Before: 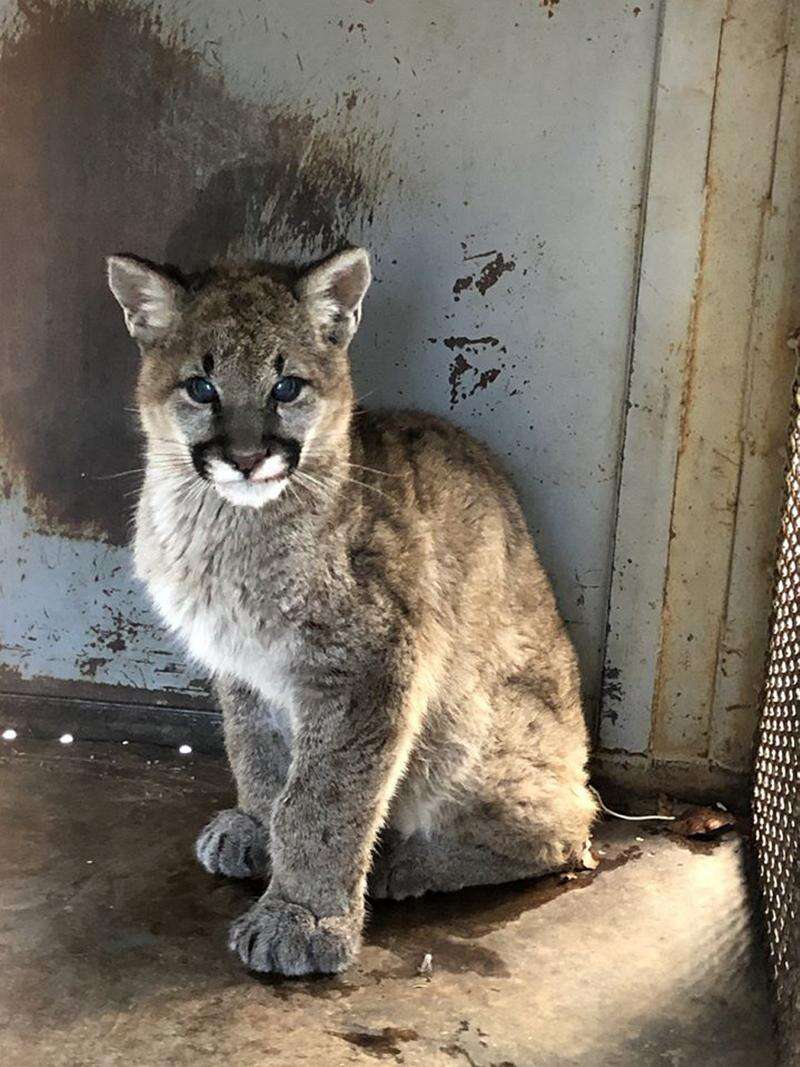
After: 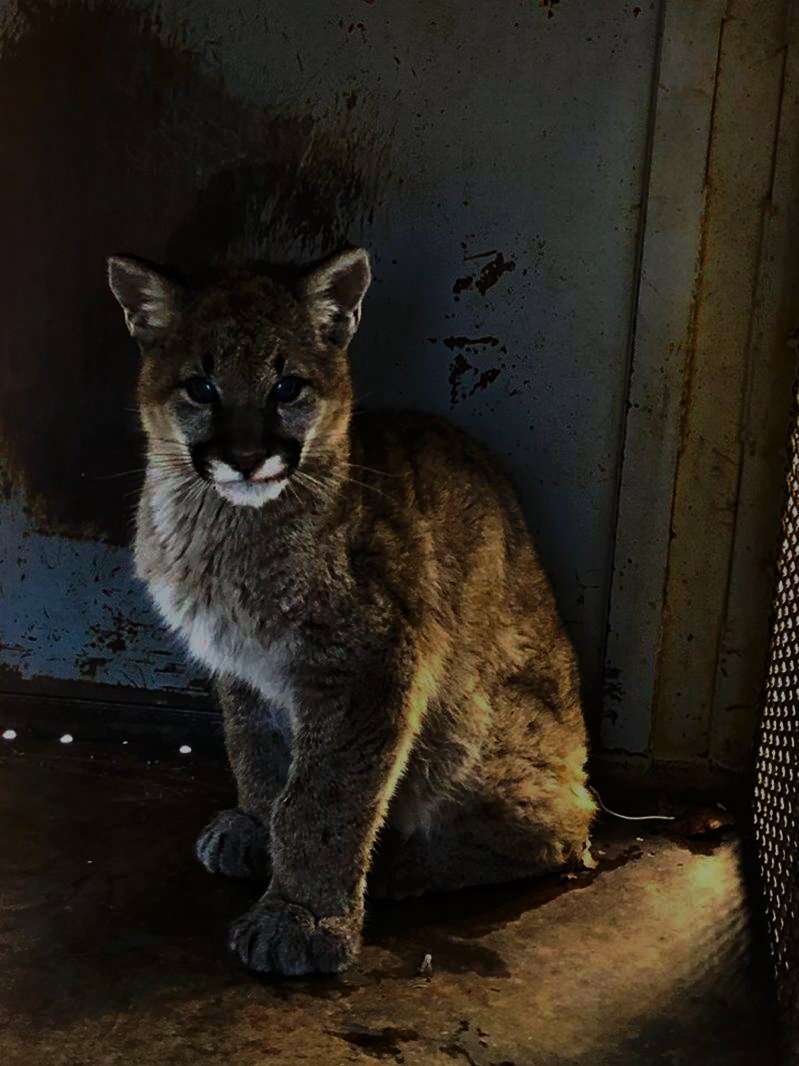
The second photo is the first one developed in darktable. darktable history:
tone equalizer: on, module defaults
exposure: exposure -2.002 EV, compensate highlight preservation false
haze removal: compatibility mode true, adaptive false
shadows and highlights: soften with gaussian
tone curve: curves: ch0 [(0, 0) (0.003, 0.006) (0.011, 0.007) (0.025, 0.01) (0.044, 0.015) (0.069, 0.023) (0.1, 0.031) (0.136, 0.045) (0.177, 0.066) (0.224, 0.098) (0.277, 0.139) (0.335, 0.194) (0.399, 0.254) (0.468, 0.346) (0.543, 0.45) (0.623, 0.56) (0.709, 0.667) (0.801, 0.78) (0.898, 0.891) (1, 1)], preserve colors none
color balance rgb: perceptual saturation grading › global saturation 30%, global vibrance 10%
contrast brightness saturation: brightness -0.09
